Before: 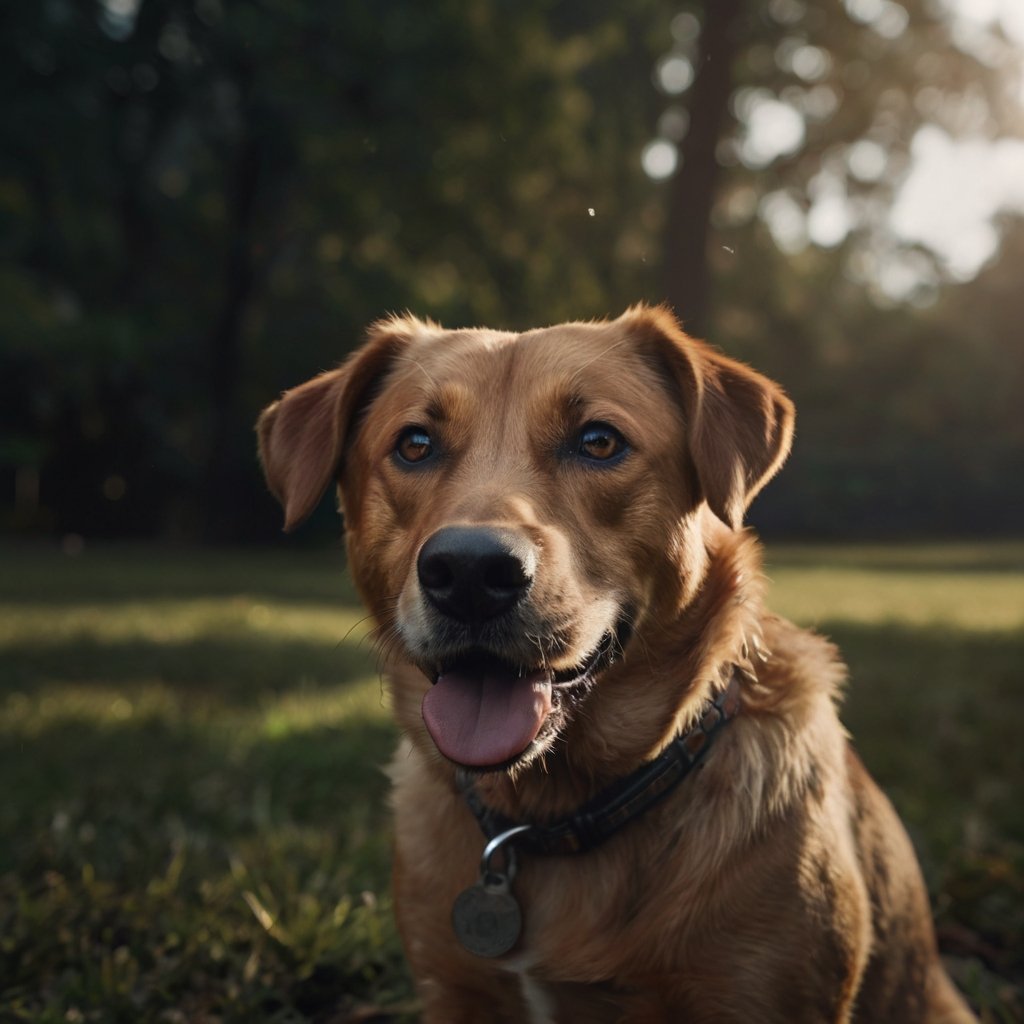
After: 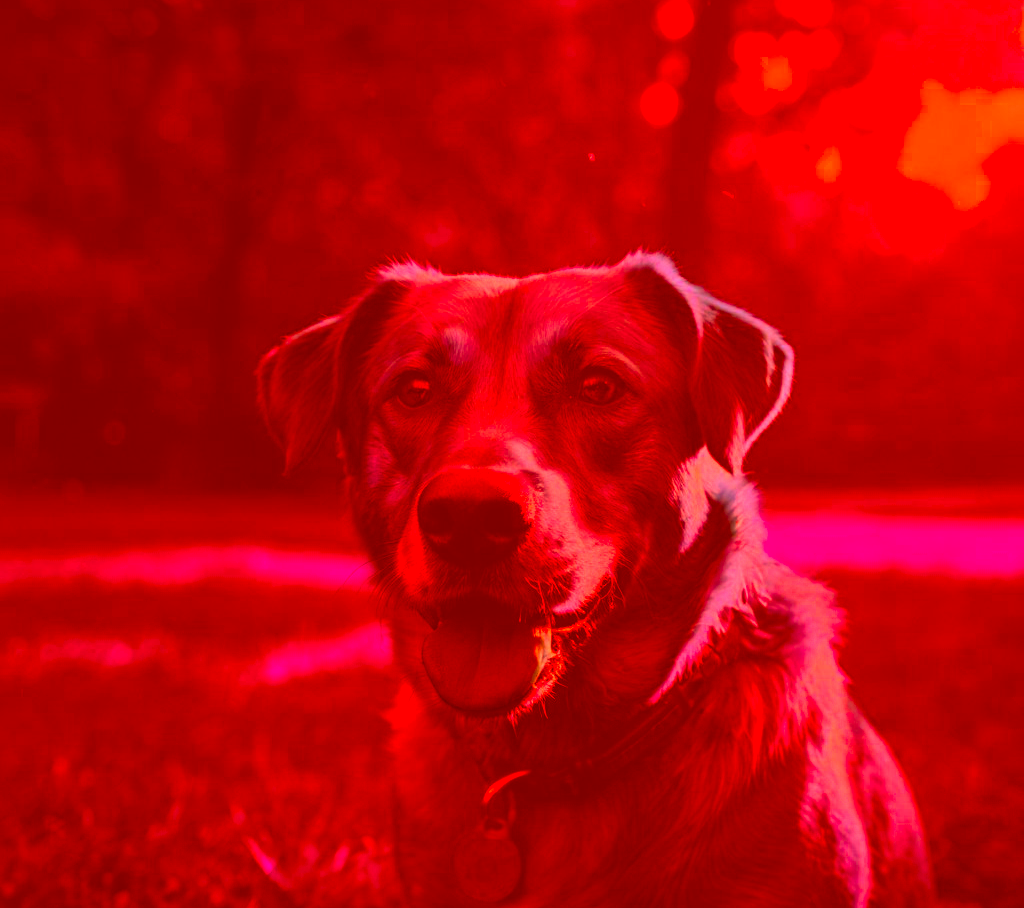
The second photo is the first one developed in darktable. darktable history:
crop and rotate: top 5.447%, bottom 5.866%
color correction: highlights a* -39.15, highlights b* -39.98, shadows a* -39.43, shadows b* -39.89, saturation -2.99
